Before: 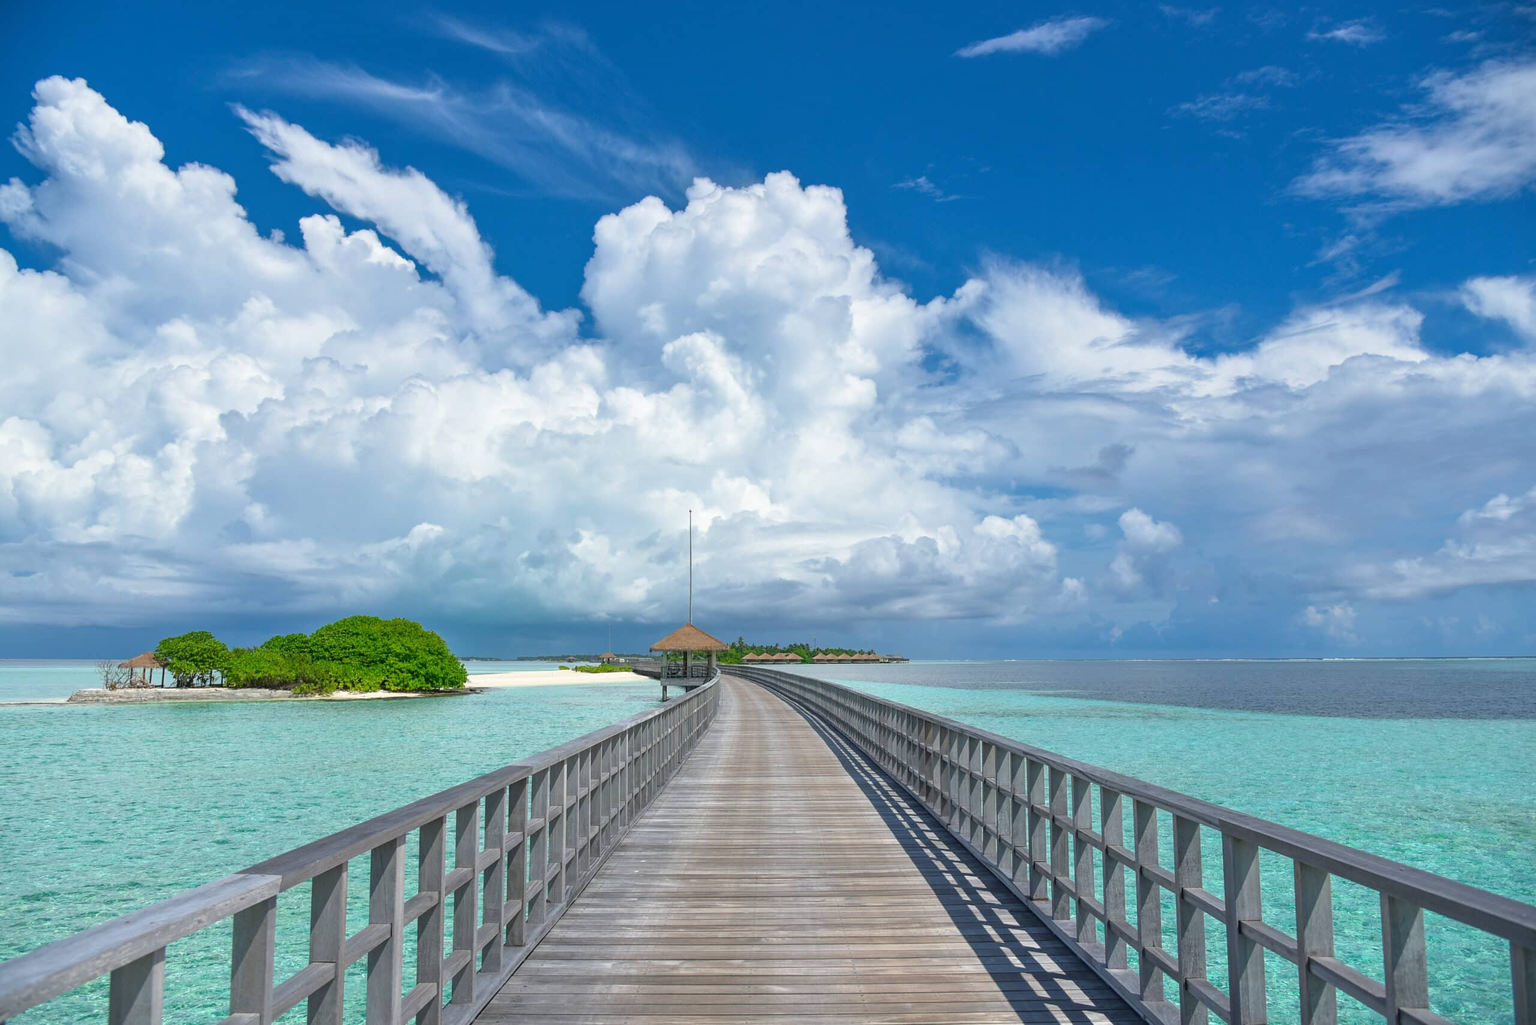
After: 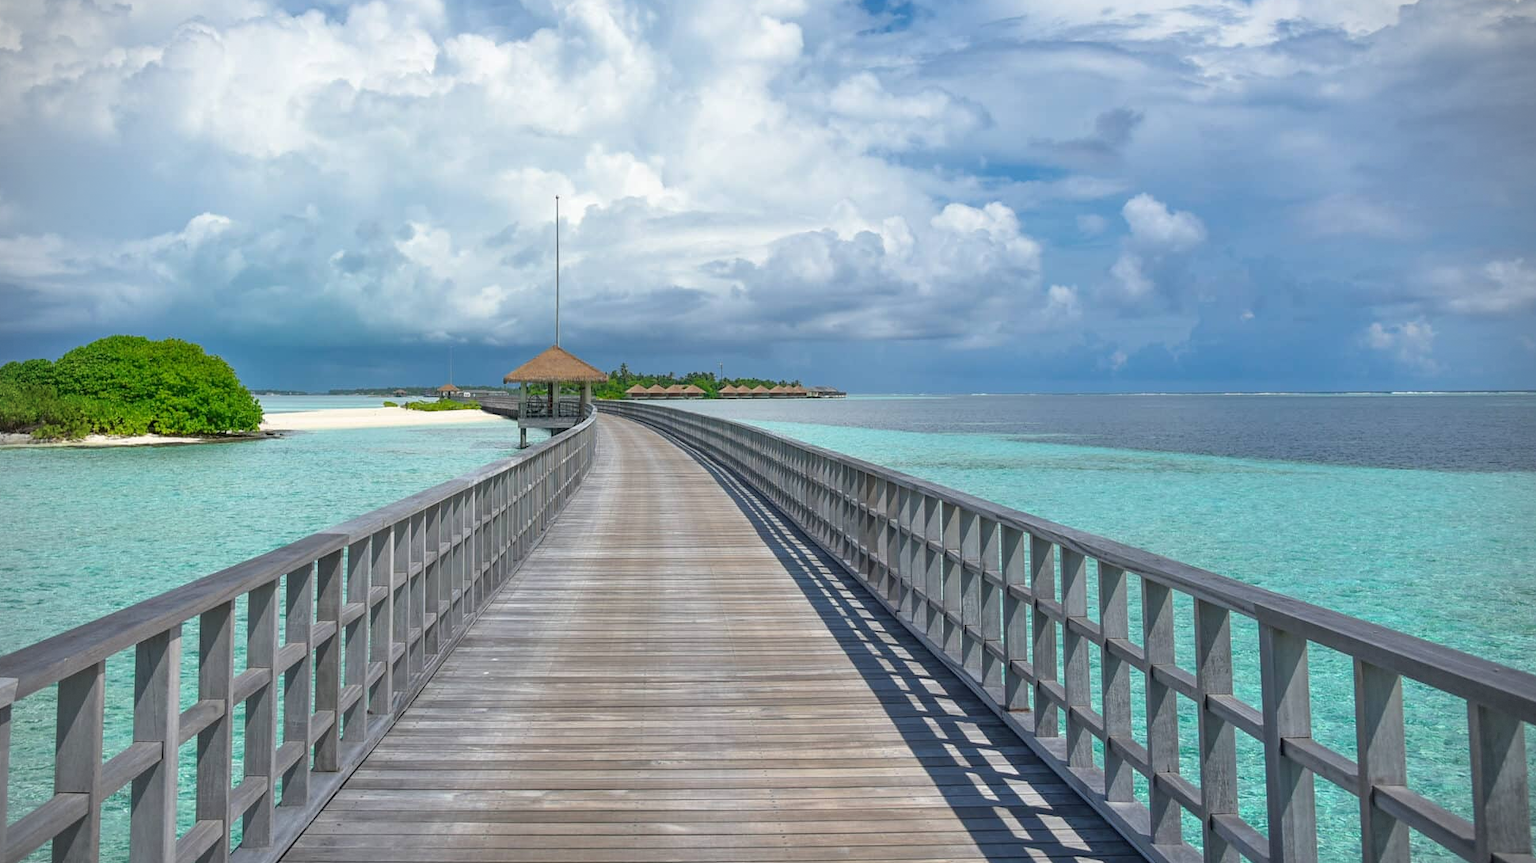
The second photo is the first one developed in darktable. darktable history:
crop and rotate: left 17.468%, top 35.324%, right 6.74%, bottom 0.796%
vignetting: dithering 8-bit output
